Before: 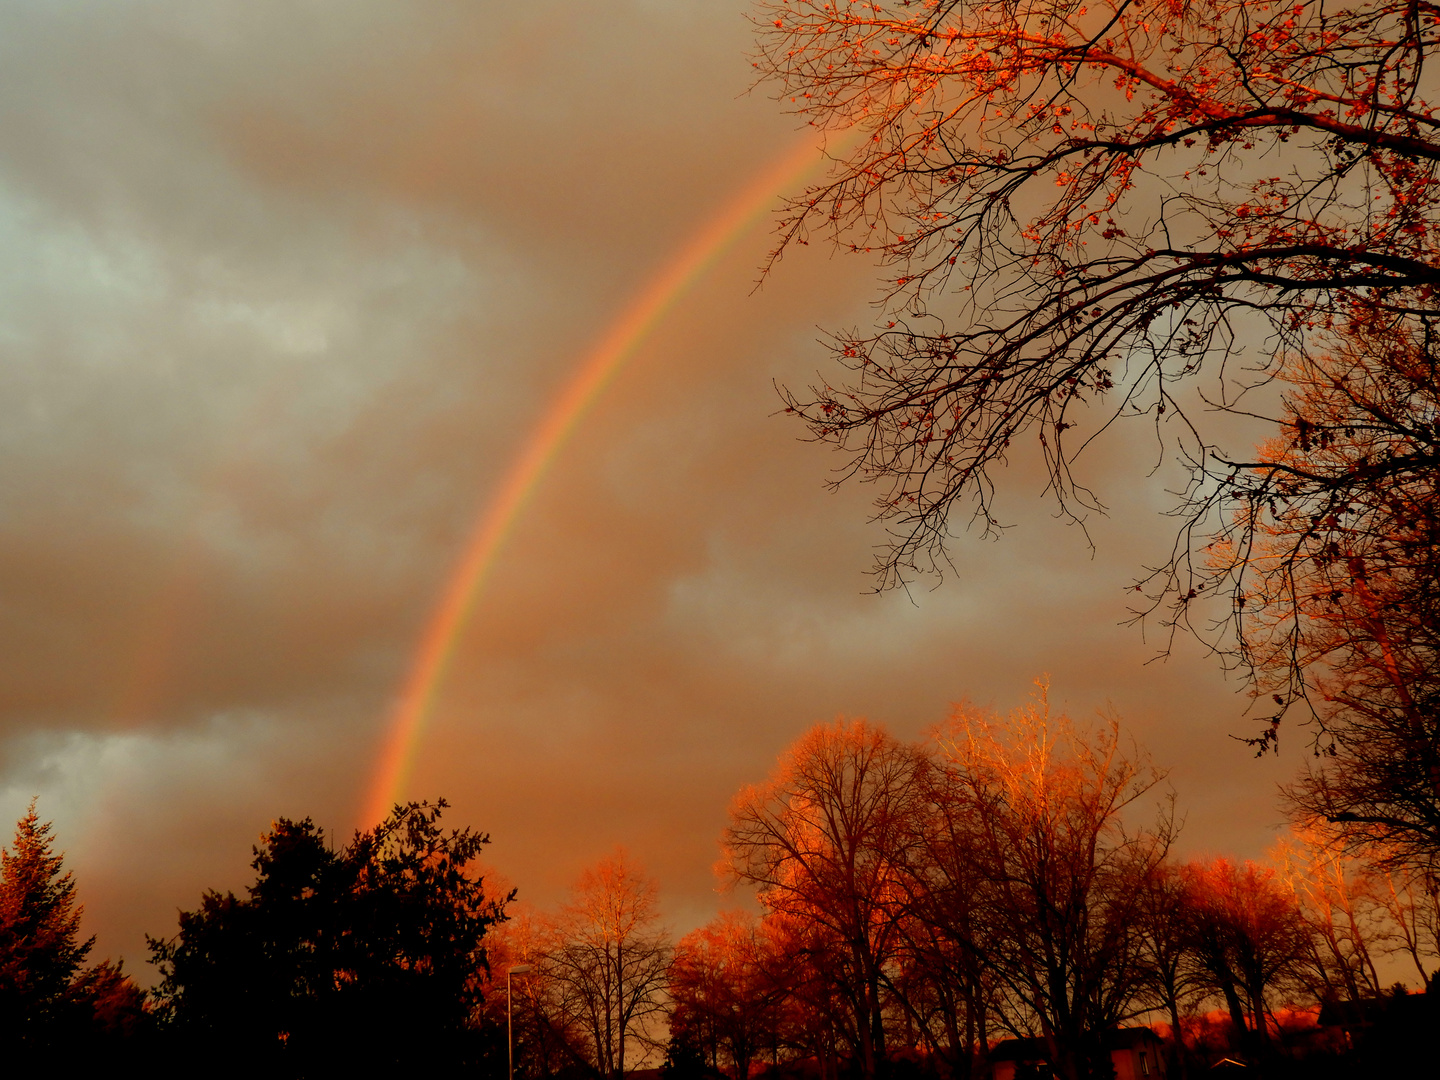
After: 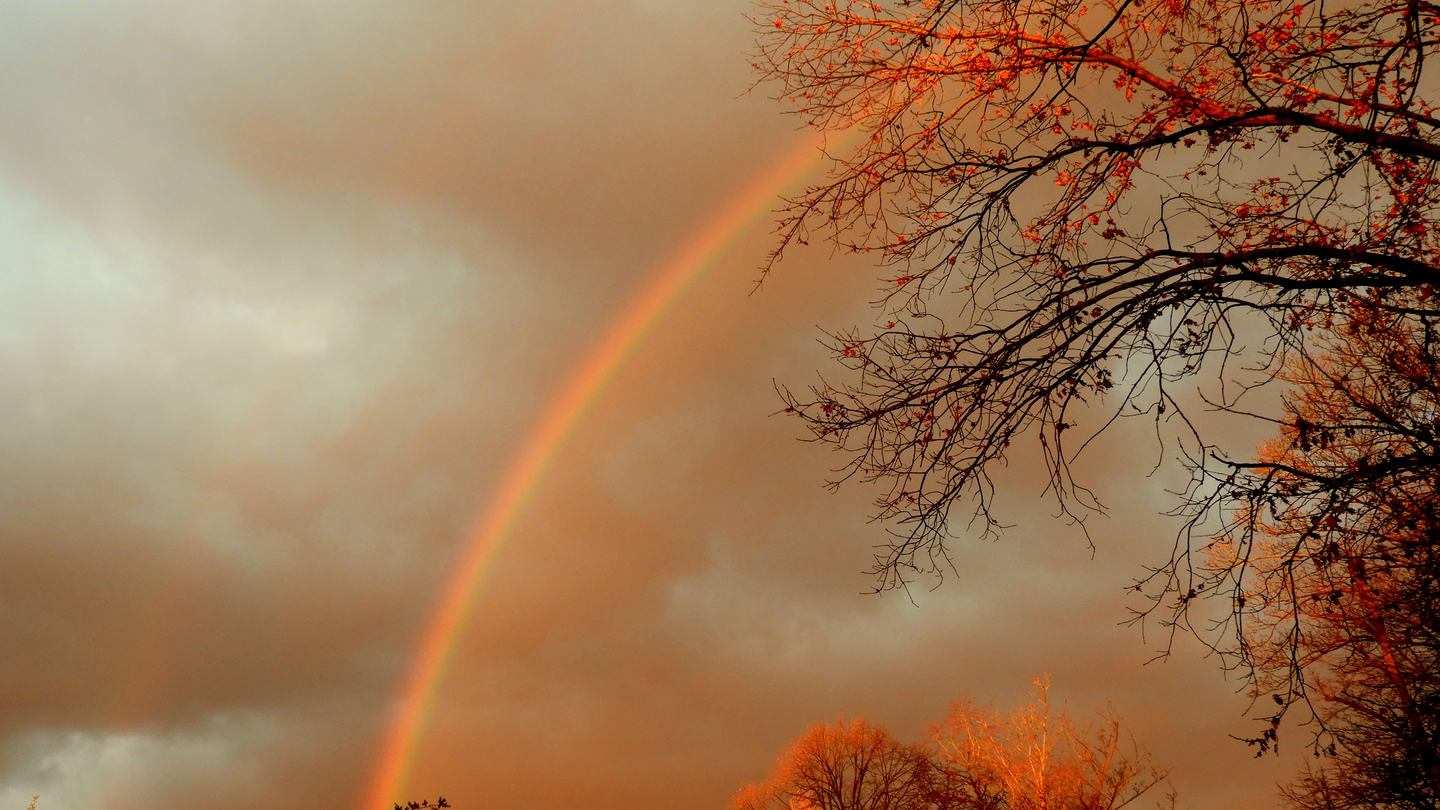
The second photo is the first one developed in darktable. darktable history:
local contrast: highlights 105%, shadows 102%, detail 120%, midtone range 0.2
shadows and highlights: shadows -21.59, highlights 98.22, soften with gaussian
crop: bottom 24.99%
